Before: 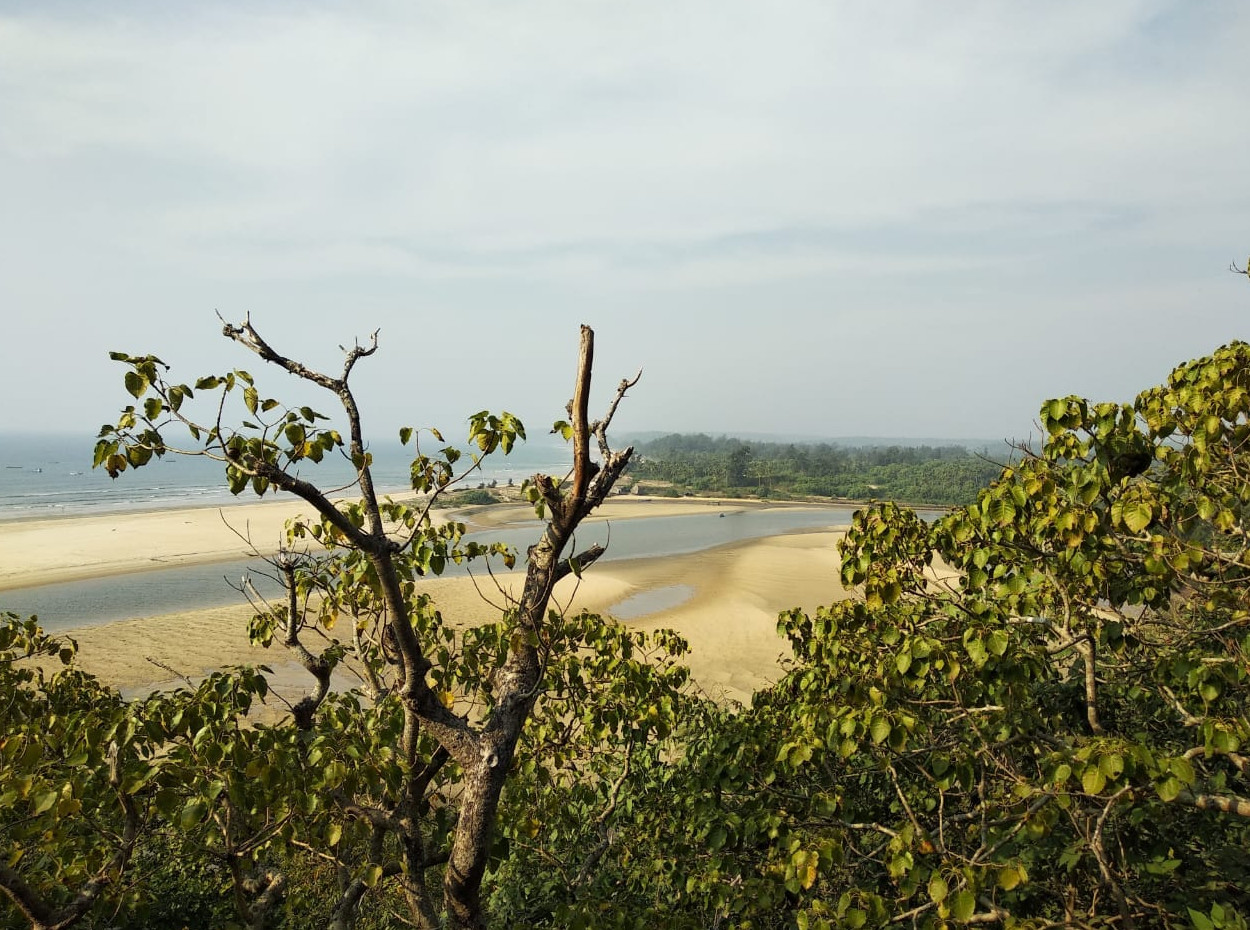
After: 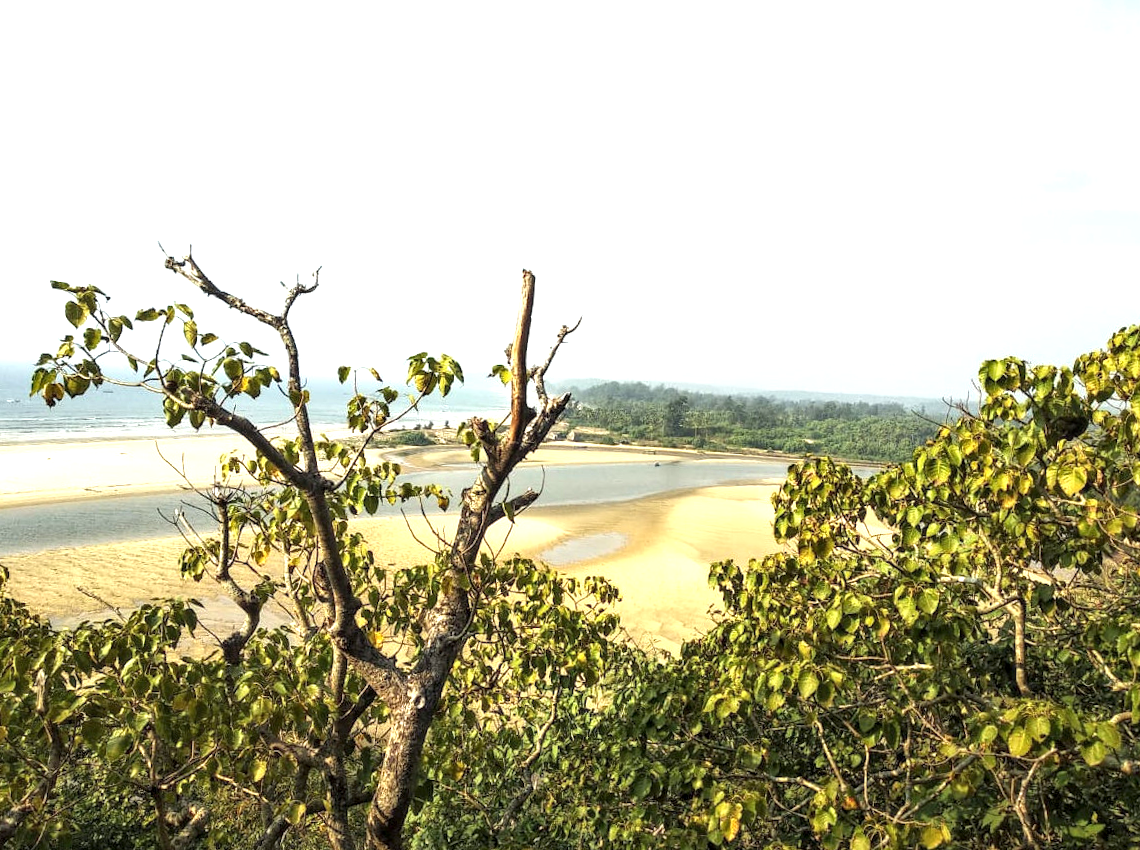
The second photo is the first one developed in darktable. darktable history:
crop and rotate: angle -1.94°, left 3.075%, top 3.883%, right 1.586%, bottom 0.596%
exposure: black level correction 0, exposure 1.001 EV, compensate highlight preservation false
local contrast: detail 130%
